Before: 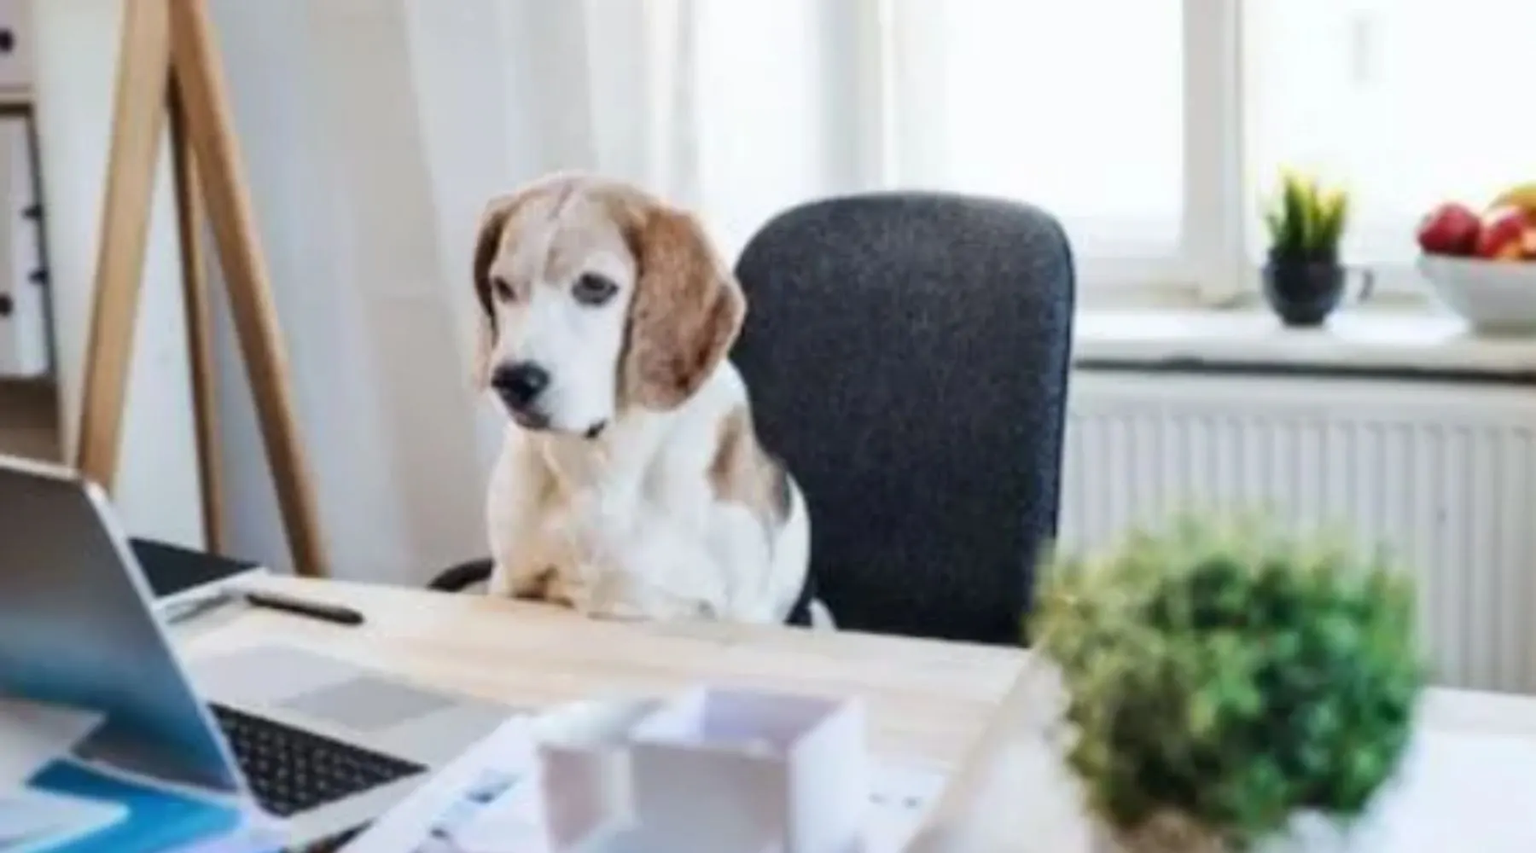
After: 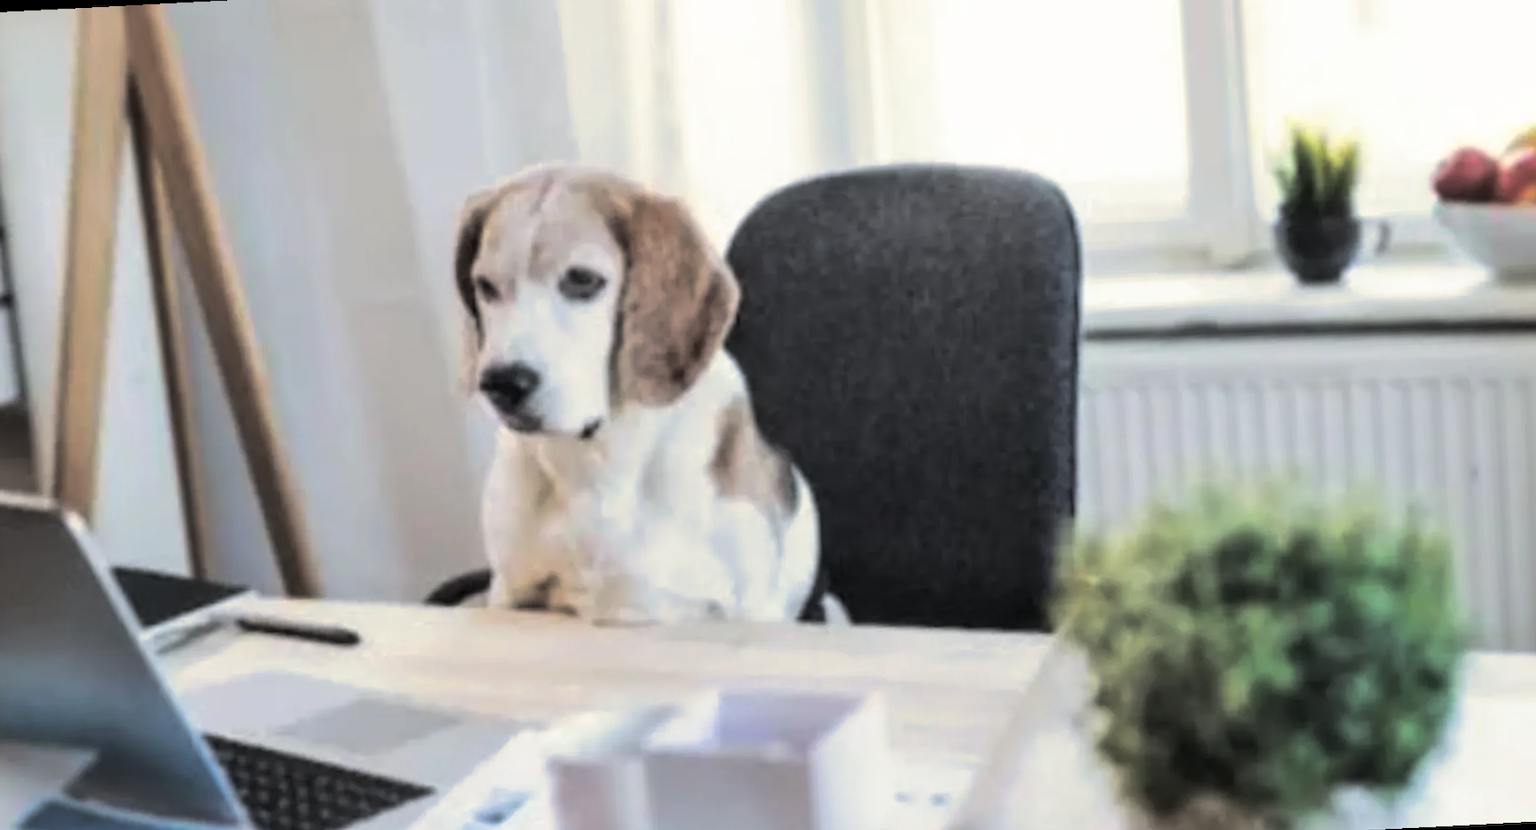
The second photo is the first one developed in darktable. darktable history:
split-toning: shadows › hue 43.2°, shadows › saturation 0, highlights › hue 50.4°, highlights › saturation 1
crop: top 0.05%, bottom 0.098%
rotate and perspective: rotation -3°, crop left 0.031, crop right 0.968, crop top 0.07, crop bottom 0.93
